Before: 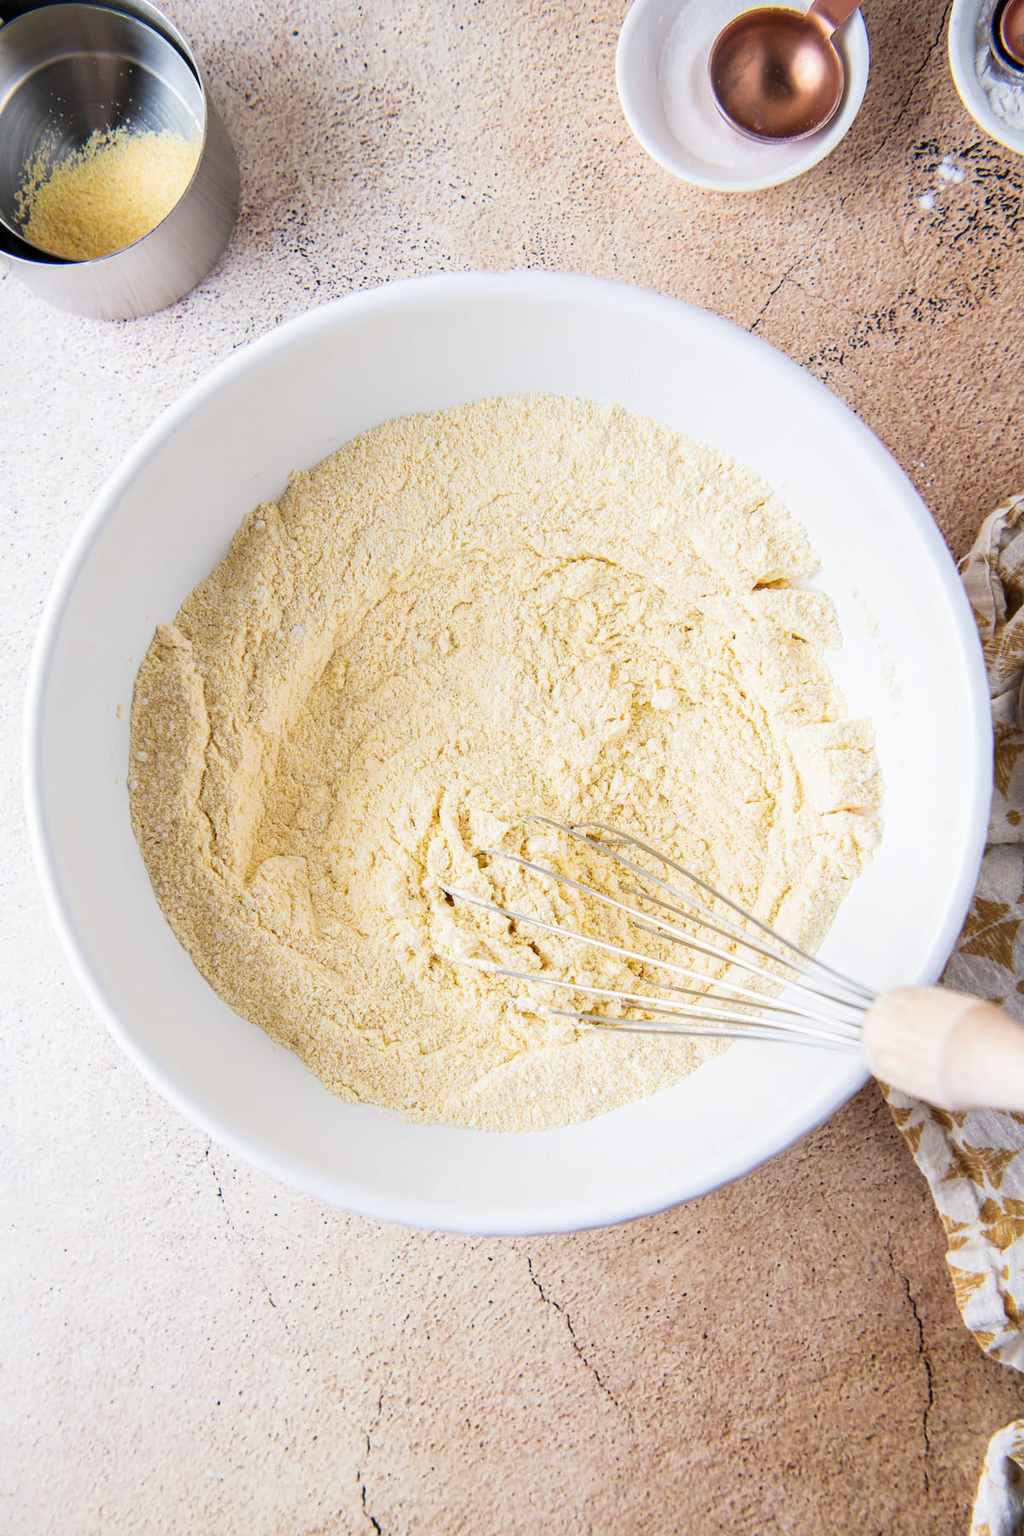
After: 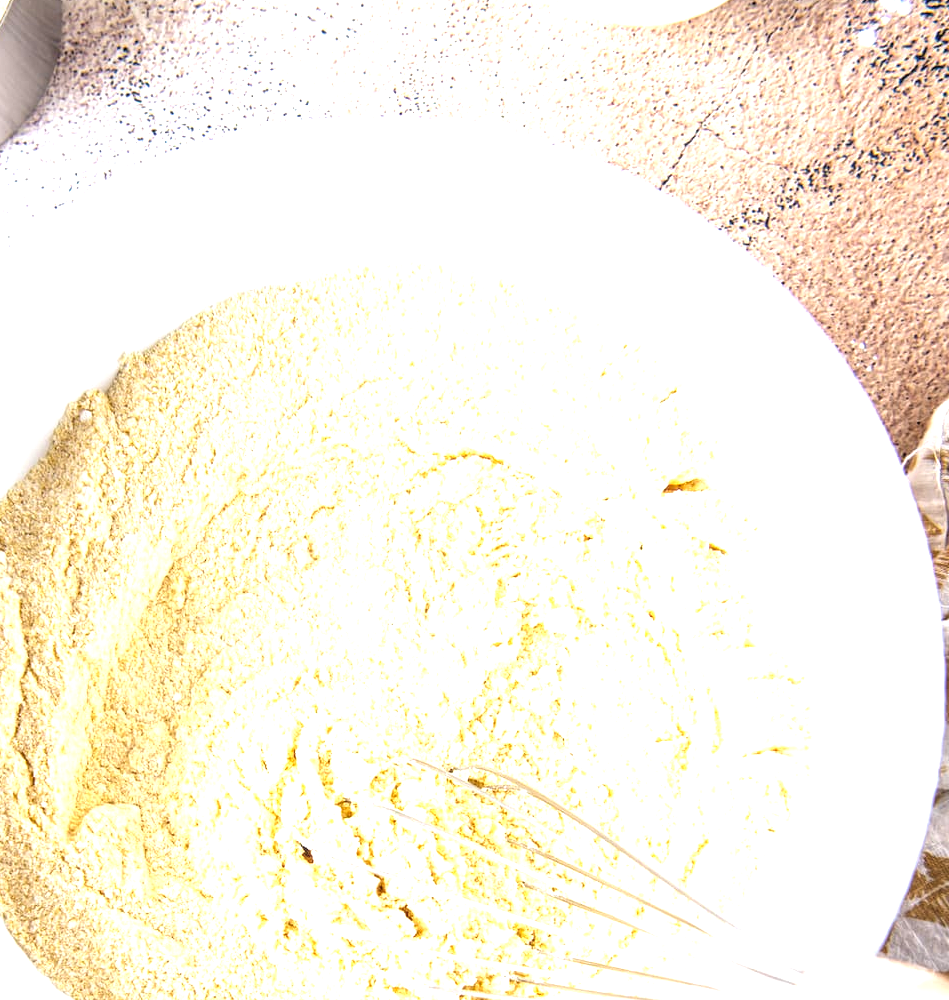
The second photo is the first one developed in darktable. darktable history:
local contrast: on, module defaults
tone equalizer: -8 EV -1.06 EV, -7 EV -1.04 EV, -6 EV -0.867 EV, -5 EV -0.551 EV, -3 EV 0.543 EV, -2 EV 0.861 EV, -1 EV 0.996 EV, +0 EV 1.06 EV, mask exposure compensation -0.51 EV
crop: left 18.271%, top 11.071%, right 2.584%, bottom 33.359%
